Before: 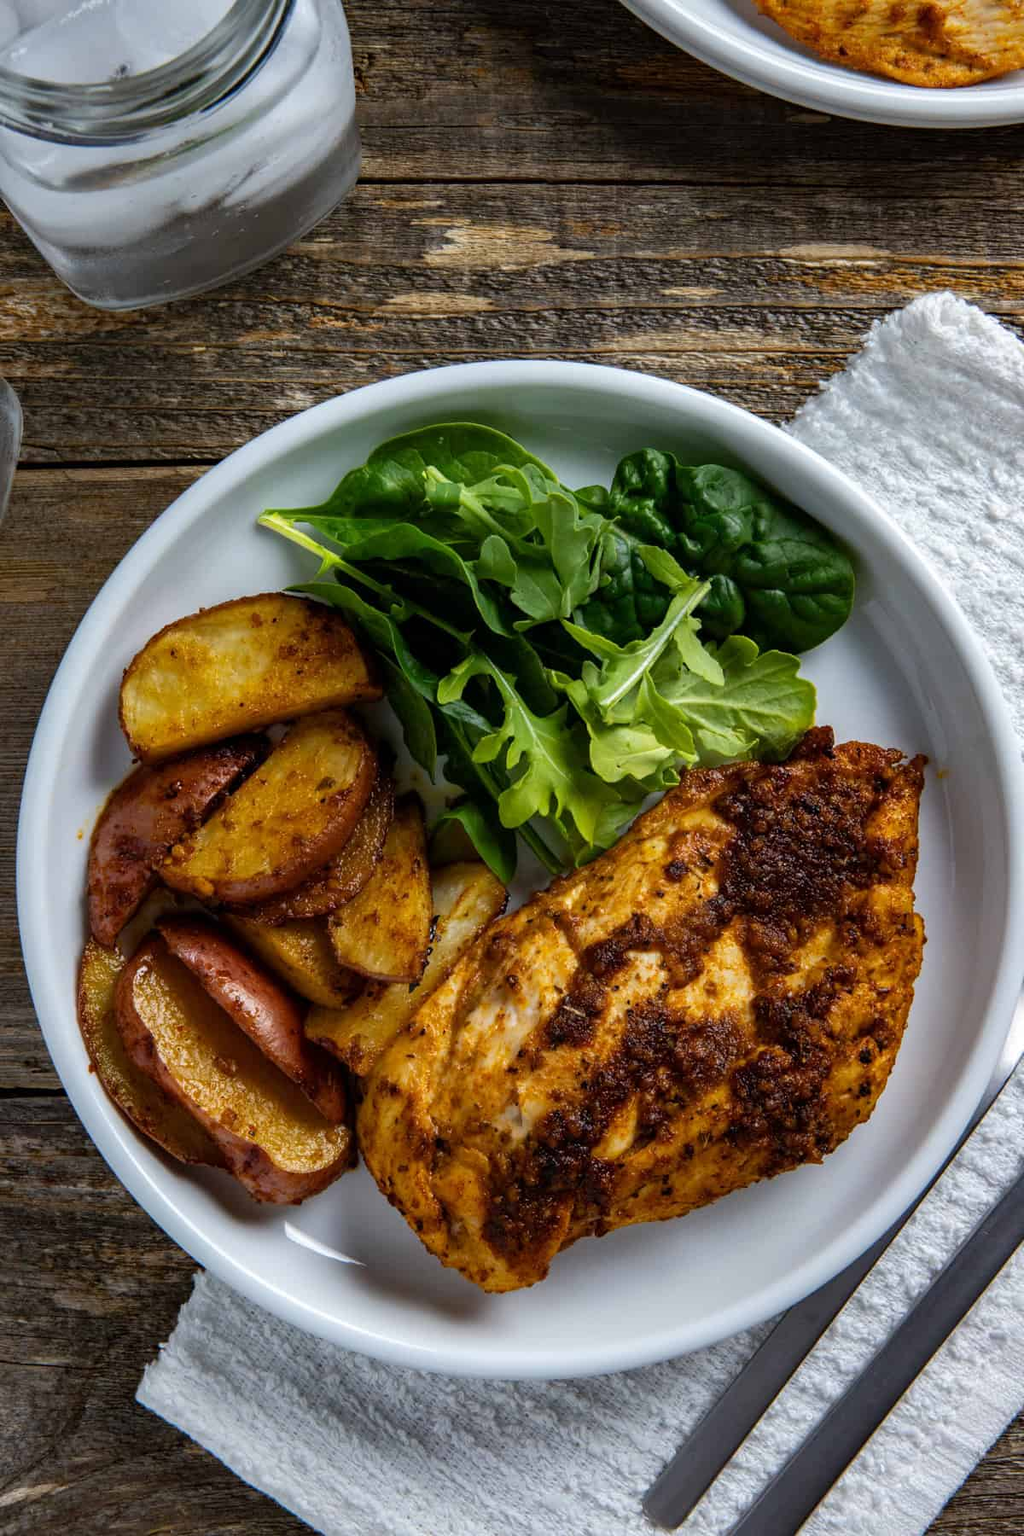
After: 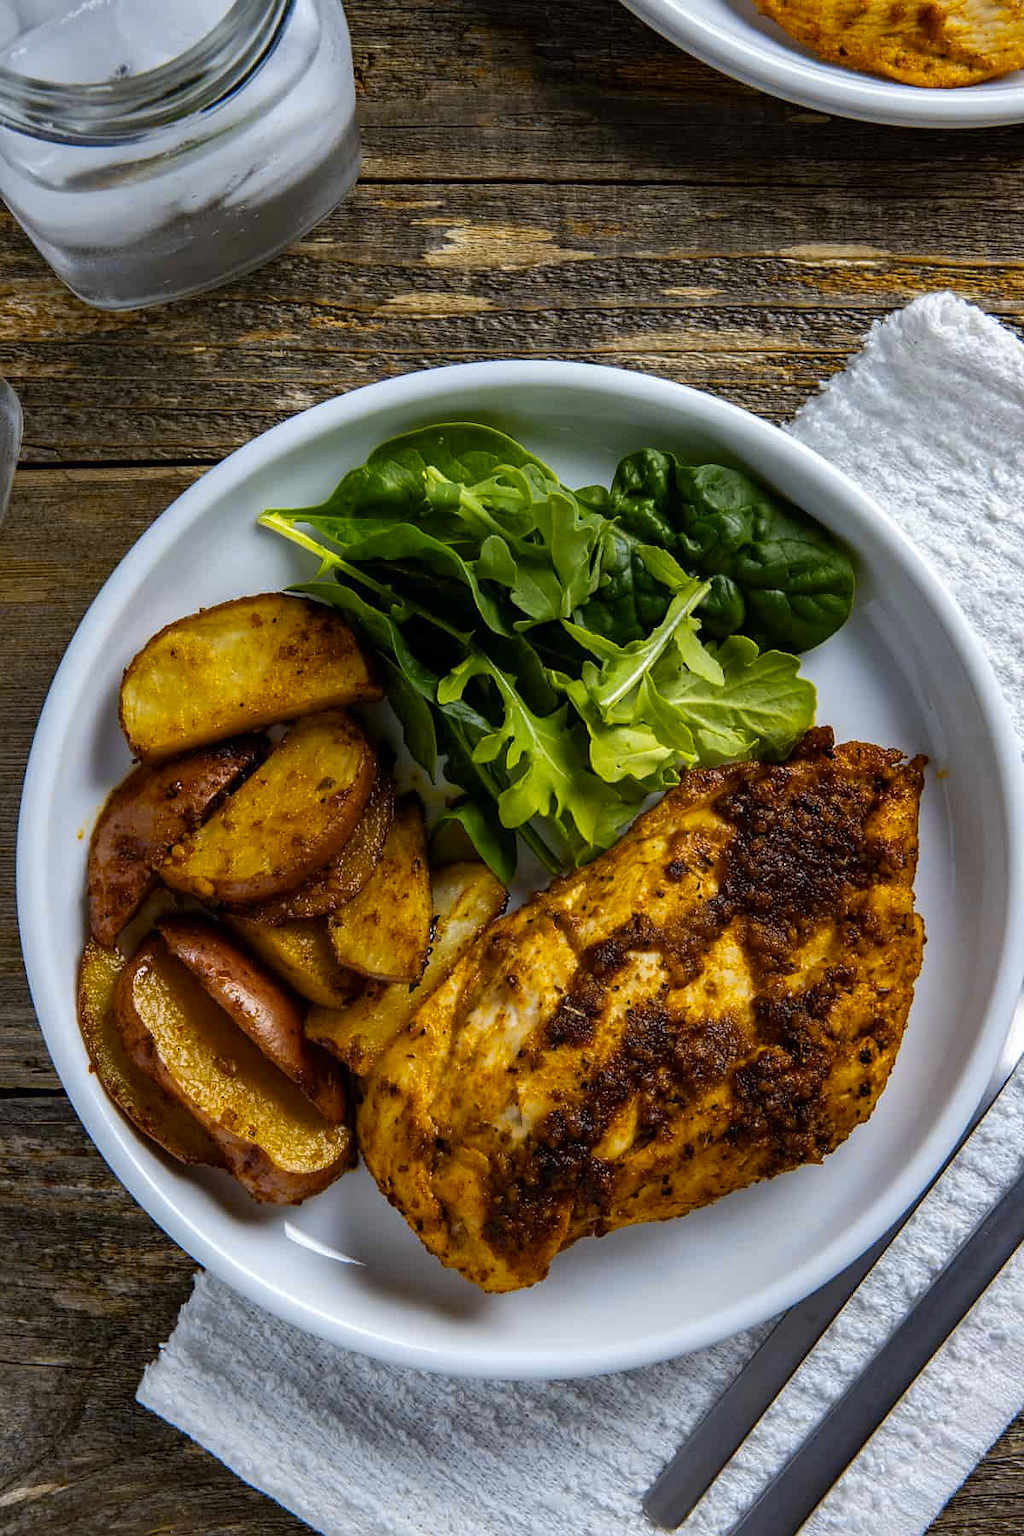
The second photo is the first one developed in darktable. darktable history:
color contrast: green-magenta contrast 0.85, blue-yellow contrast 1.25, unbound 0
sharpen: radius 1
